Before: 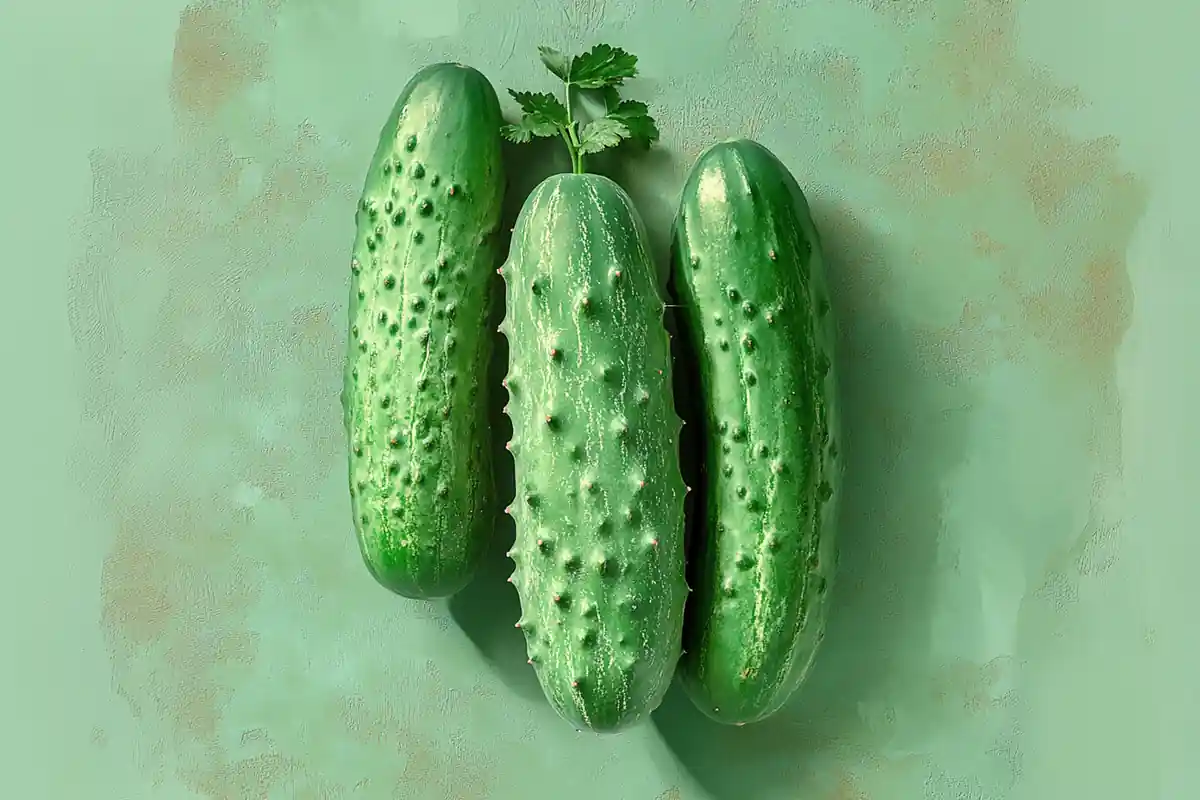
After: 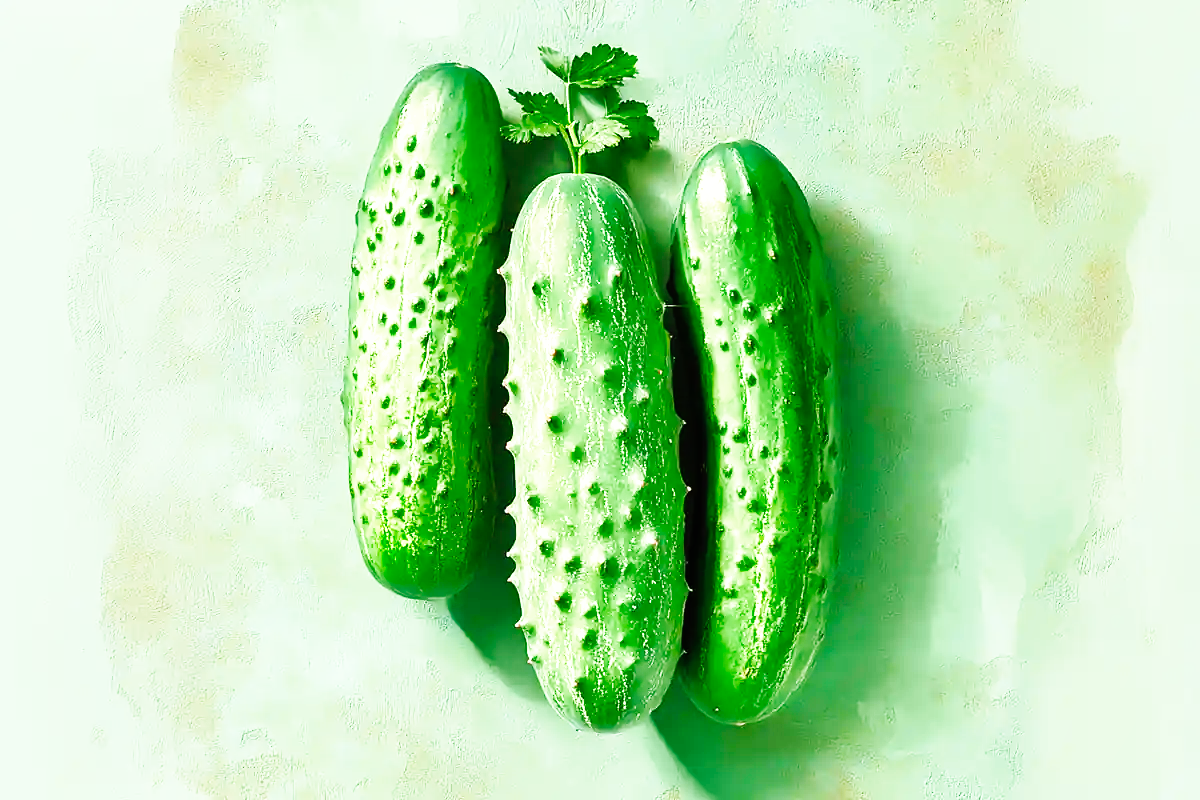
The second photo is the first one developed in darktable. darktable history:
color balance: contrast 10%
base curve: curves: ch0 [(0, 0) (0.007, 0.004) (0.027, 0.03) (0.046, 0.07) (0.207, 0.54) (0.442, 0.872) (0.673, 0.972) (1, 1)], preserve colors none
shadows and highlights: on, module defaults
exposure: exposure 0.2 EV, compensate highlight preservation false
